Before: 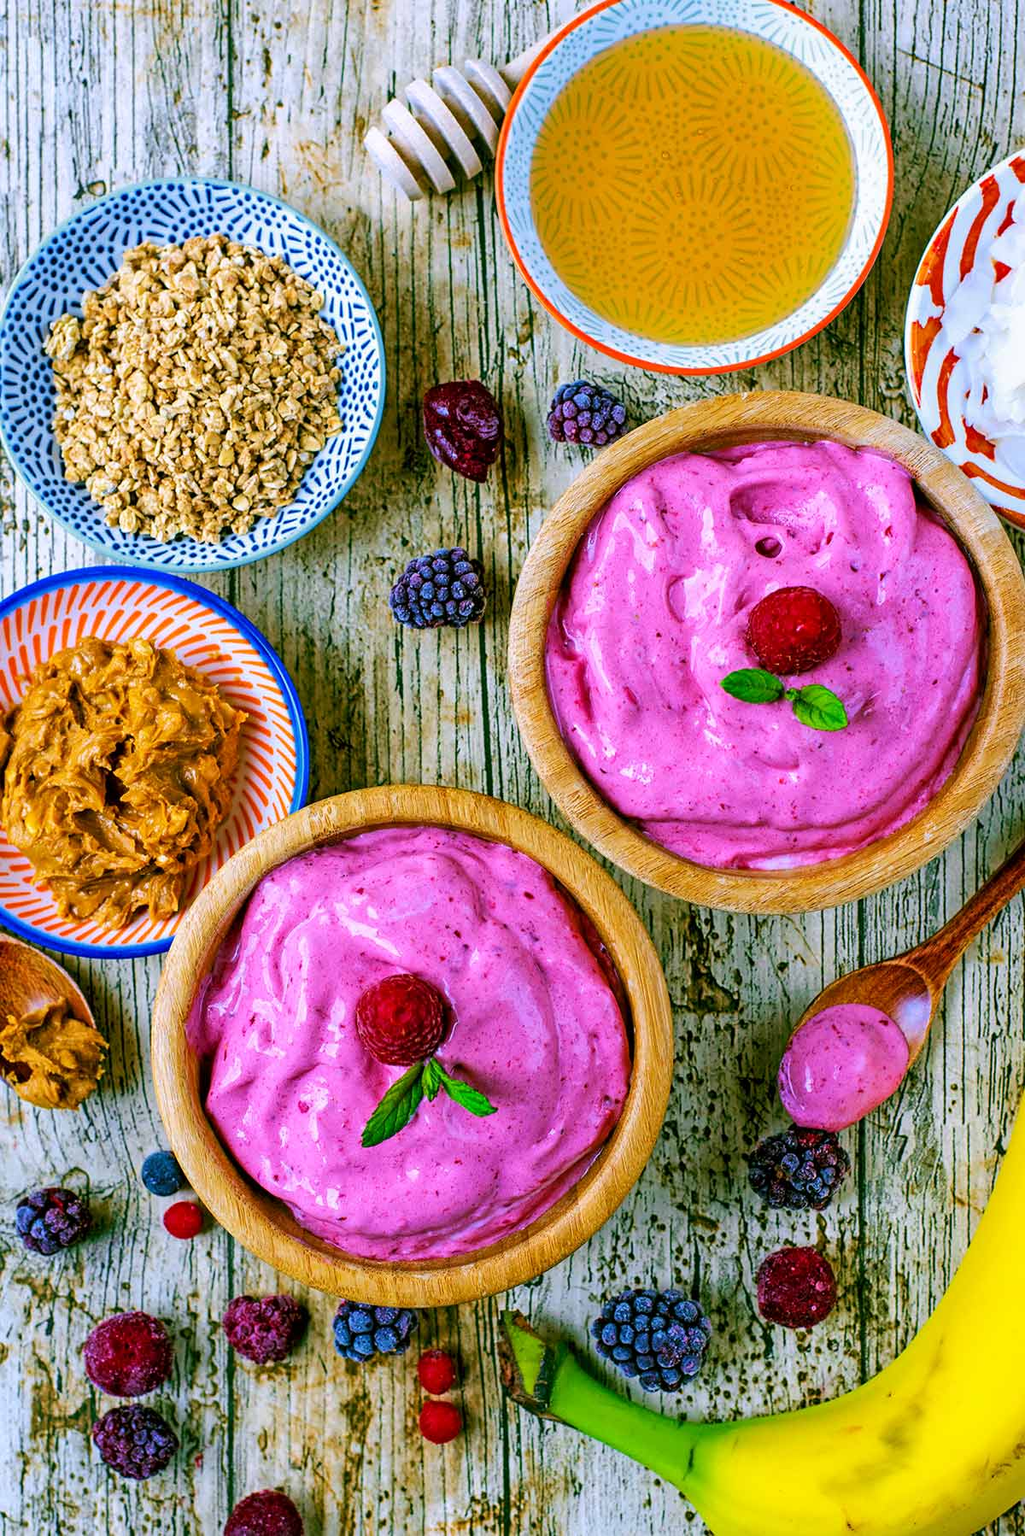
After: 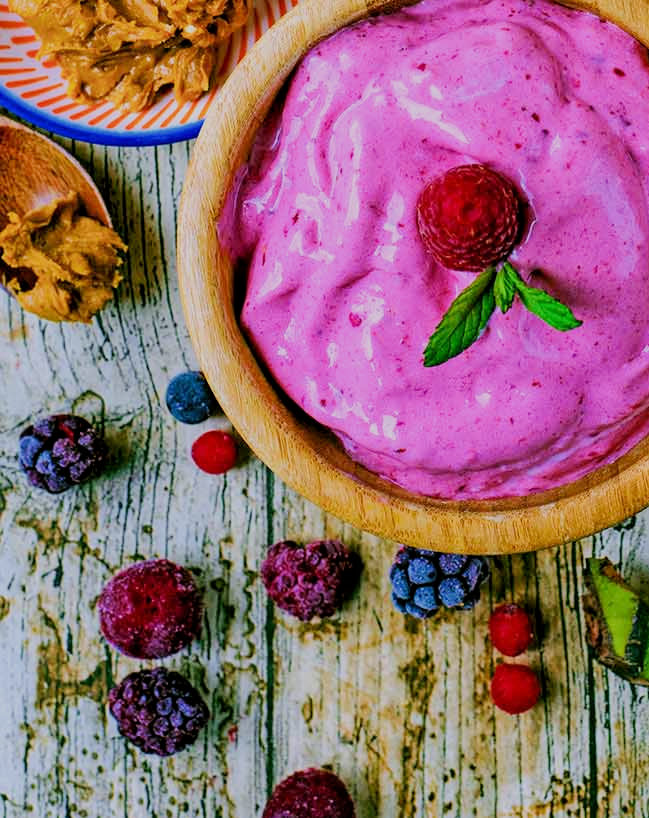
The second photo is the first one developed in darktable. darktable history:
crop and rotate: top 54.353%, right 45.885%, bottom 0.101%
filmic rgb: black relative exposure -7.65 EV, white relative exposure 4.56 EV, hardness 3.61
